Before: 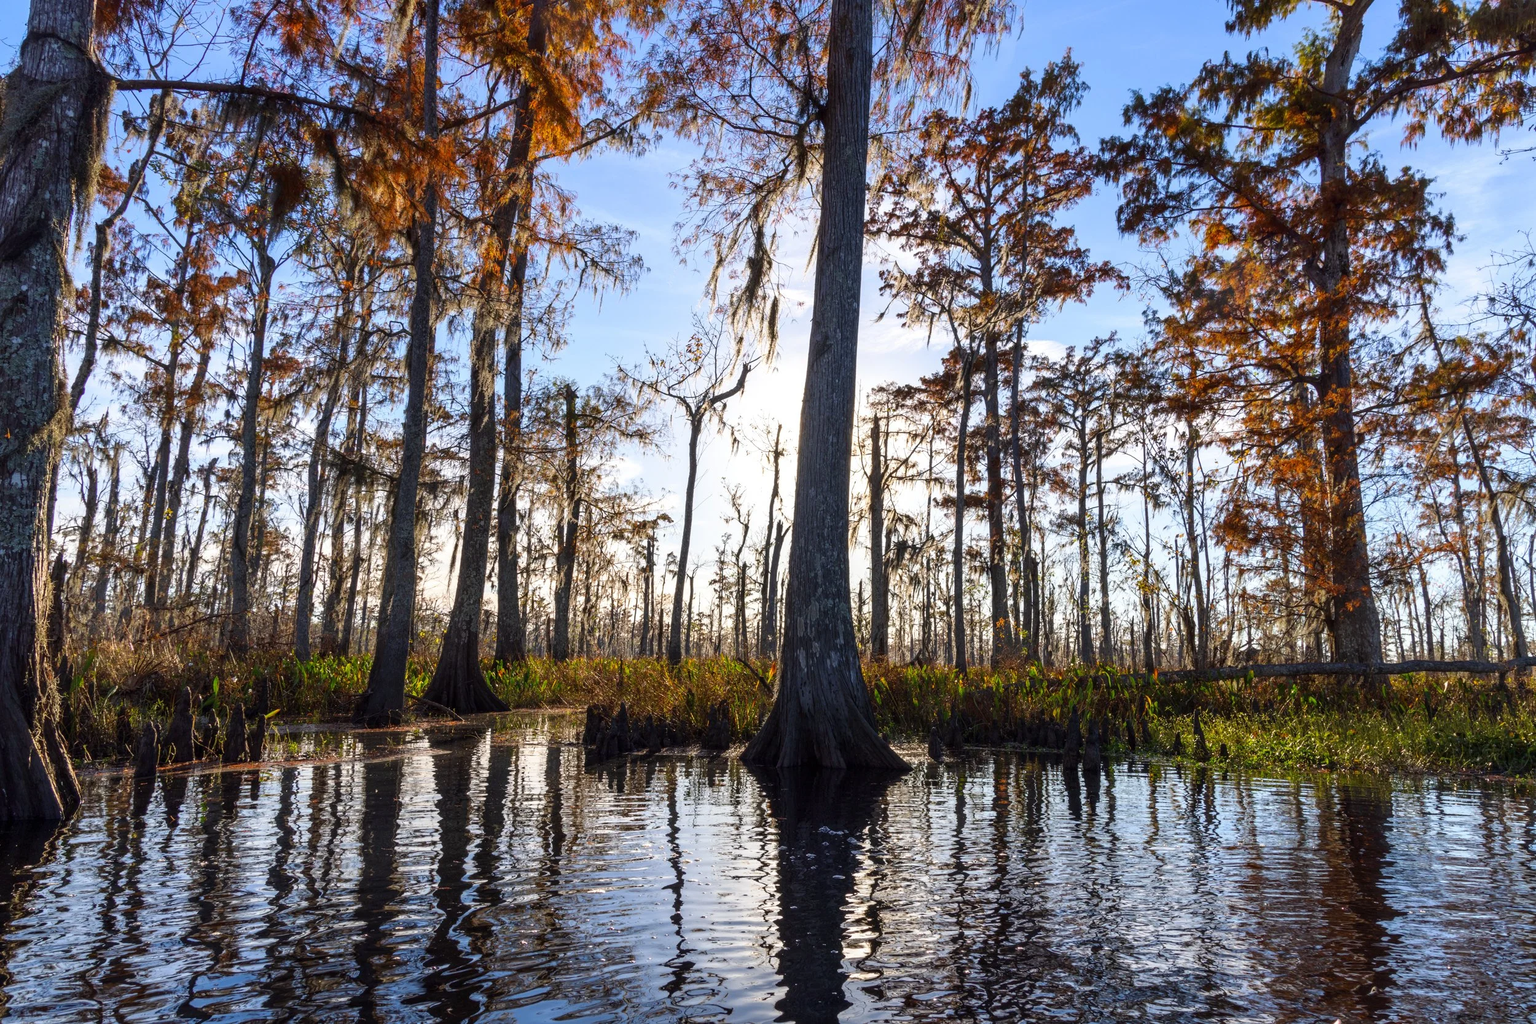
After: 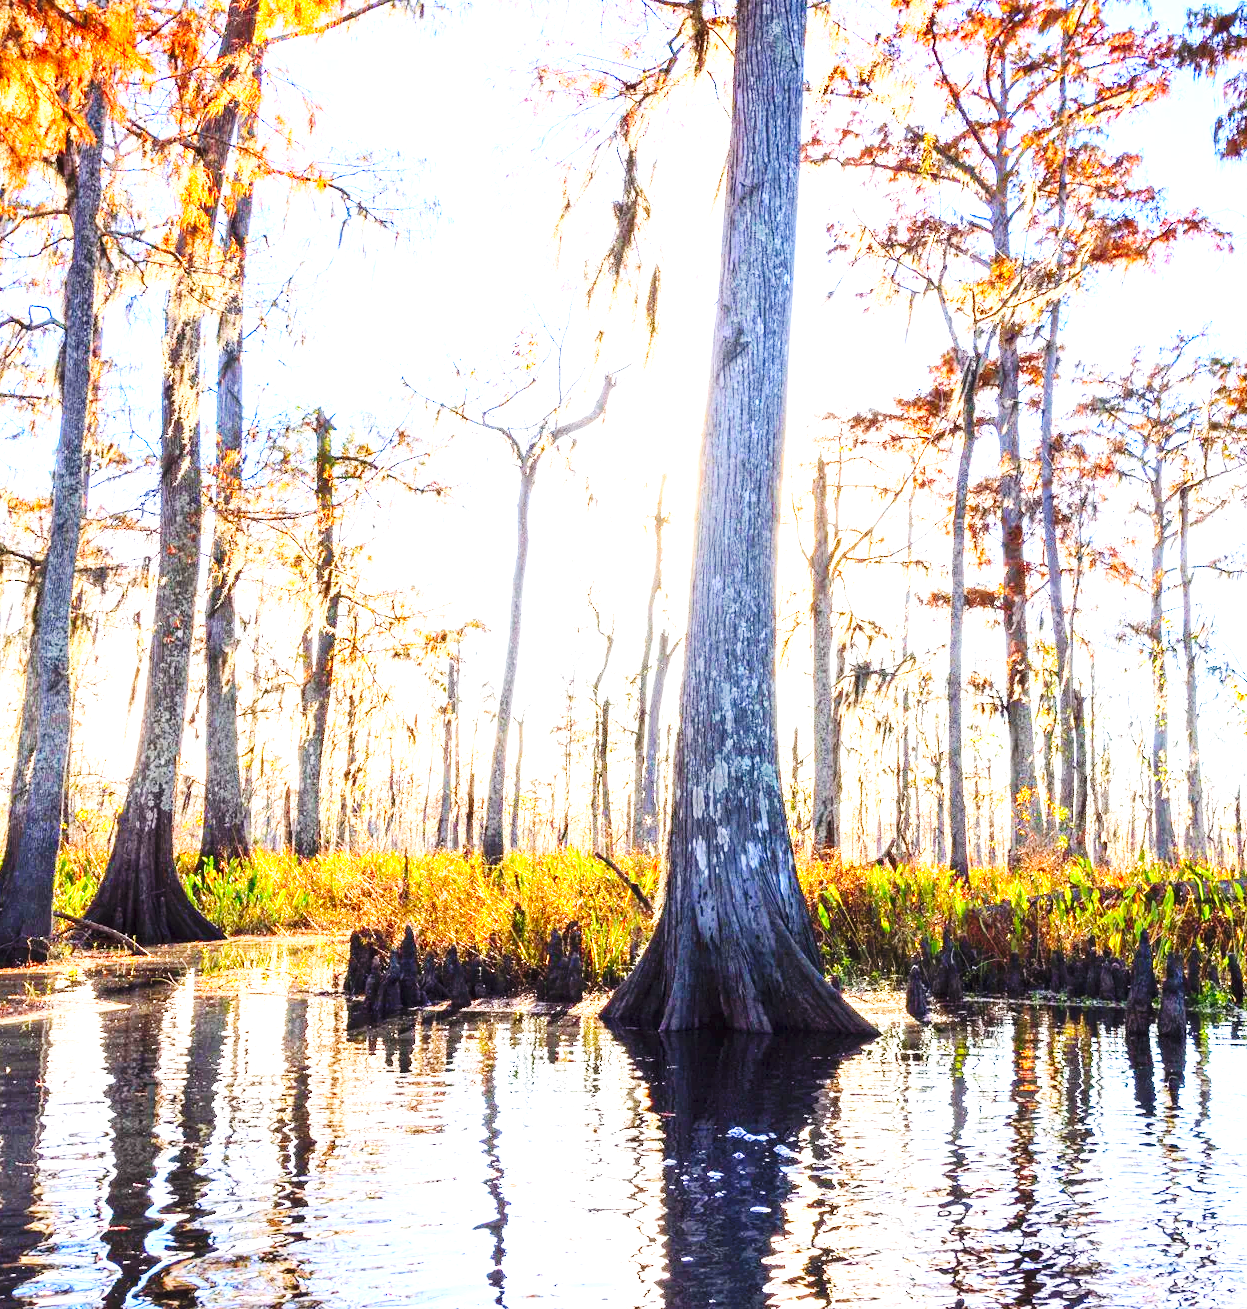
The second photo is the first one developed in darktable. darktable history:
exposure: exposure 2.245 EV, compensate highlight preservation false
base curve: curves: ch0 [(0, 0) (0.036, 0.025) (0.121, 0.166) (0.206, 0.329) (0.605, 0.79) (1, 1)], preserve colors none
crop and rotate: angle 0.021°, left 24.212%, top 13.08%, right 25.848%, bottom 8.332%
contrast brightness saturation: contrast 0.201, brightness 0.169, saturation 0.228
